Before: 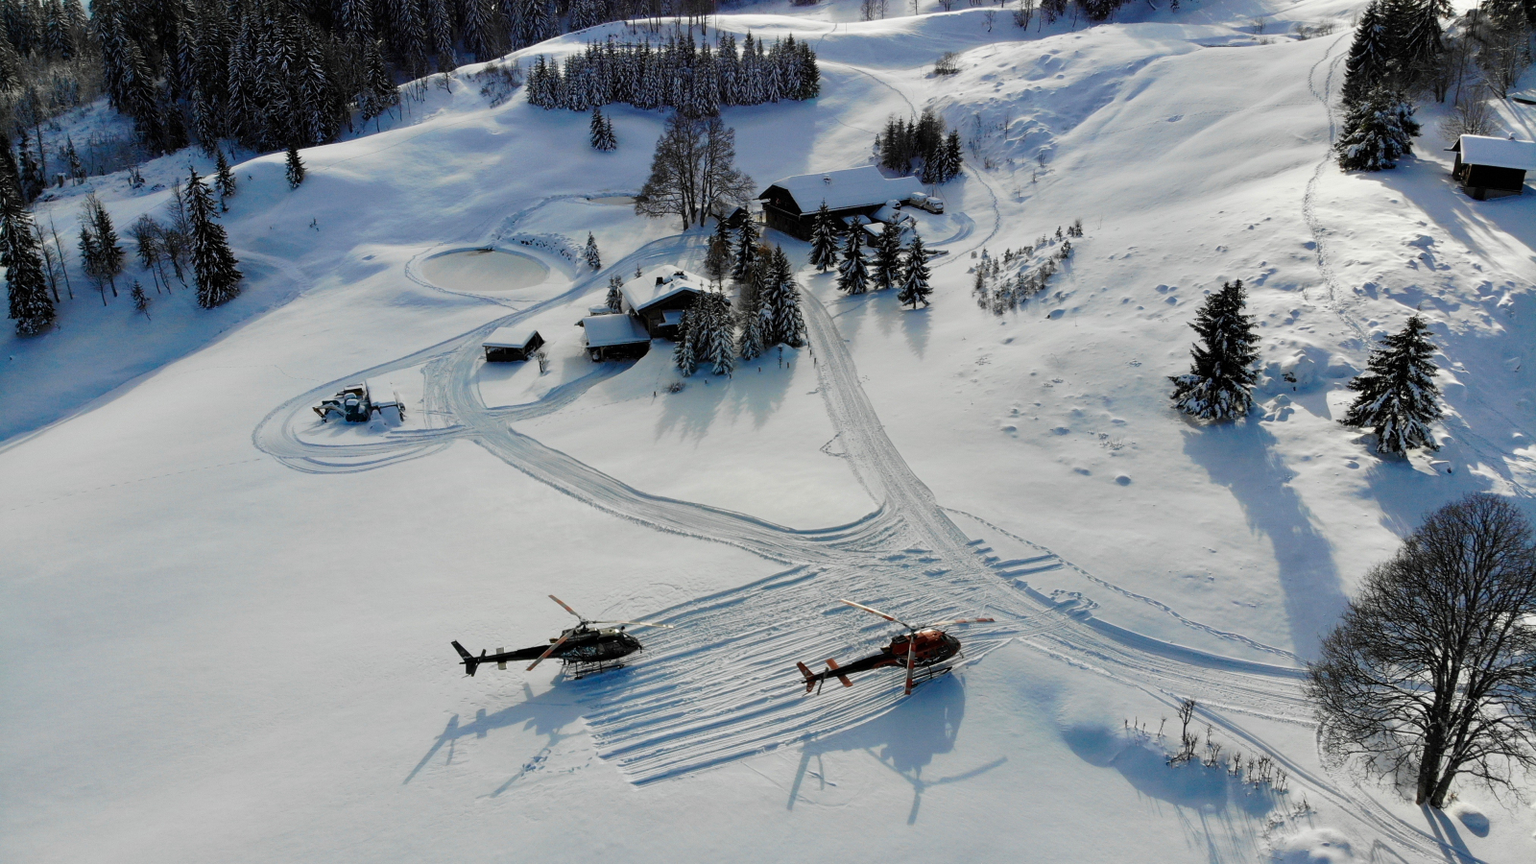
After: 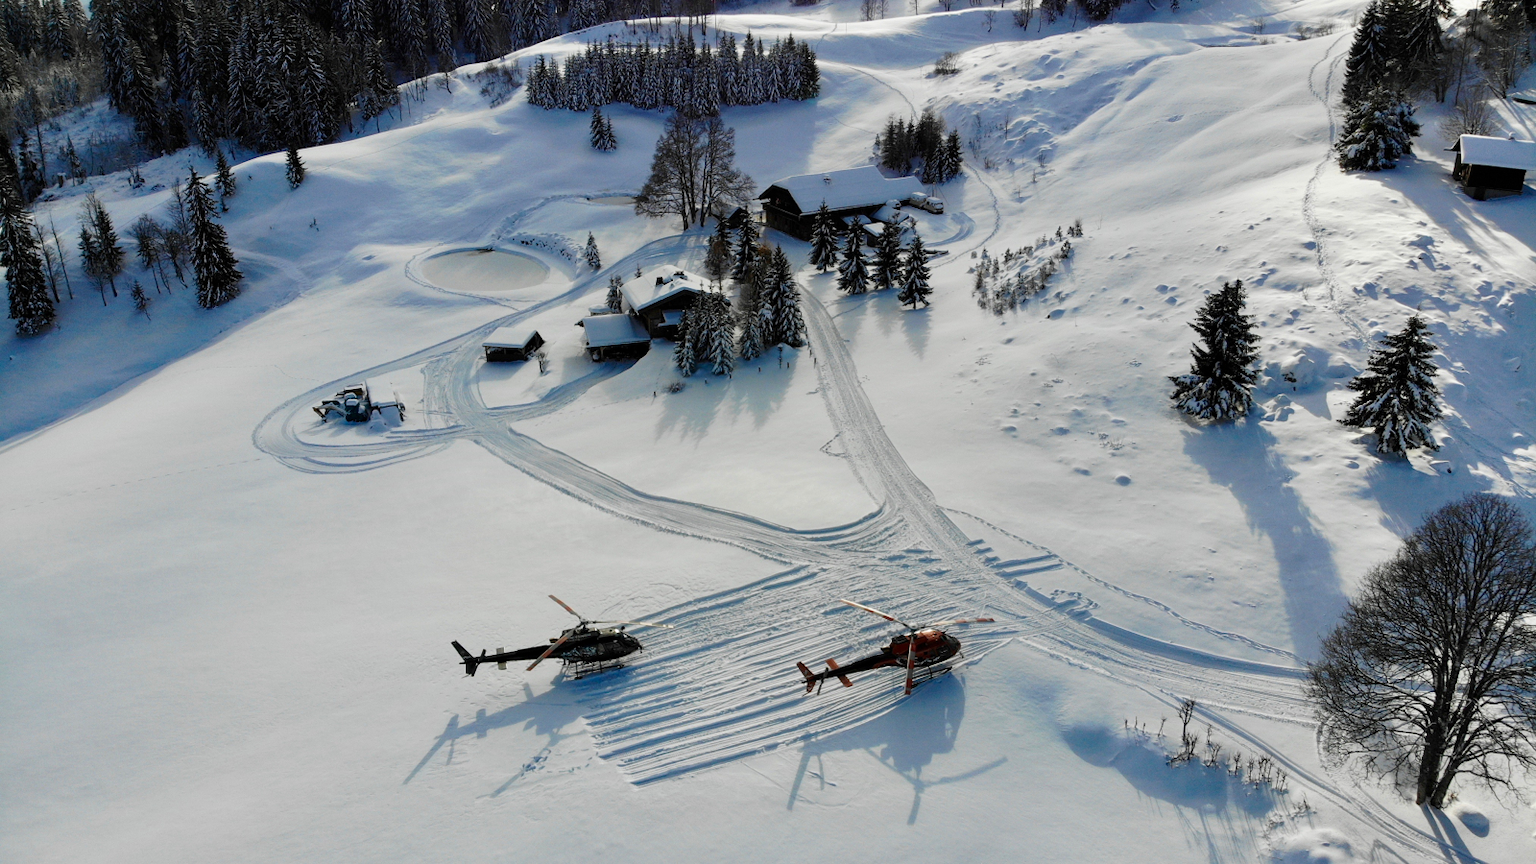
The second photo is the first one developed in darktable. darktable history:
contrast brightness saturation: contrast 0.084, saturation 0.024
